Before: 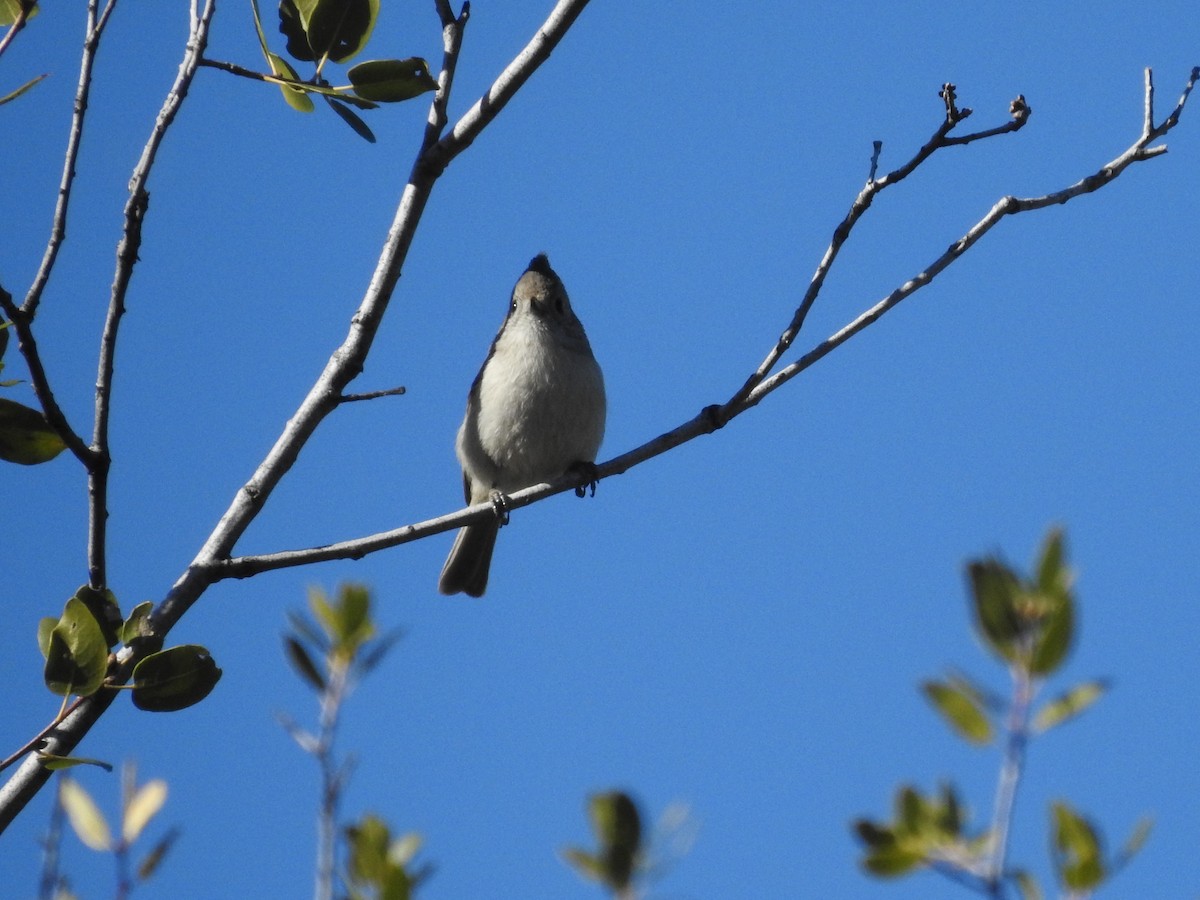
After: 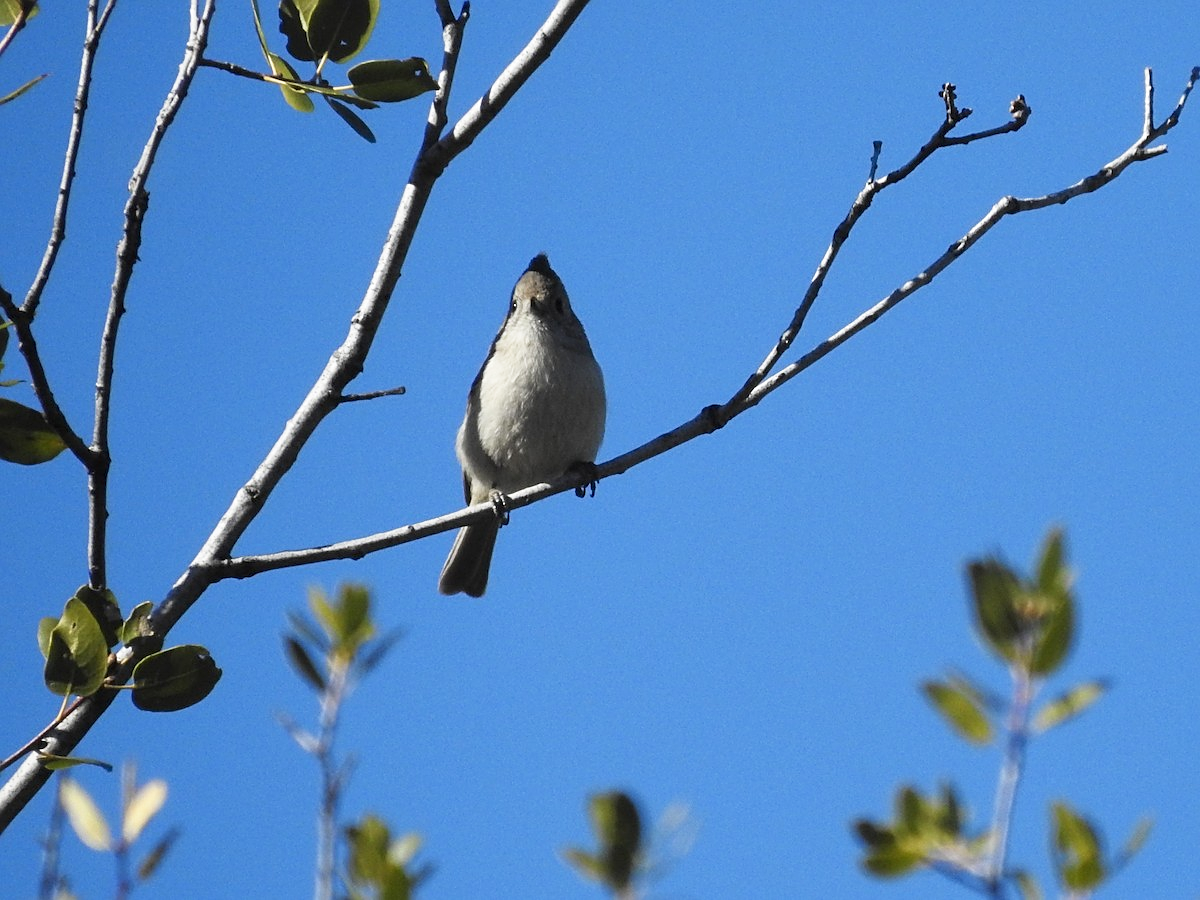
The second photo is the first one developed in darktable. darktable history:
base curve: curves: ch0 [(0, 0) (0.666, 0.806) (1, 1)], preserve colors none
sharpen: amount 0.498
shadows and highlights: shadows 29.32, highlights -28.79, highlights color adjustment 89.81%, low approximation 0.01, soften with gaussian
